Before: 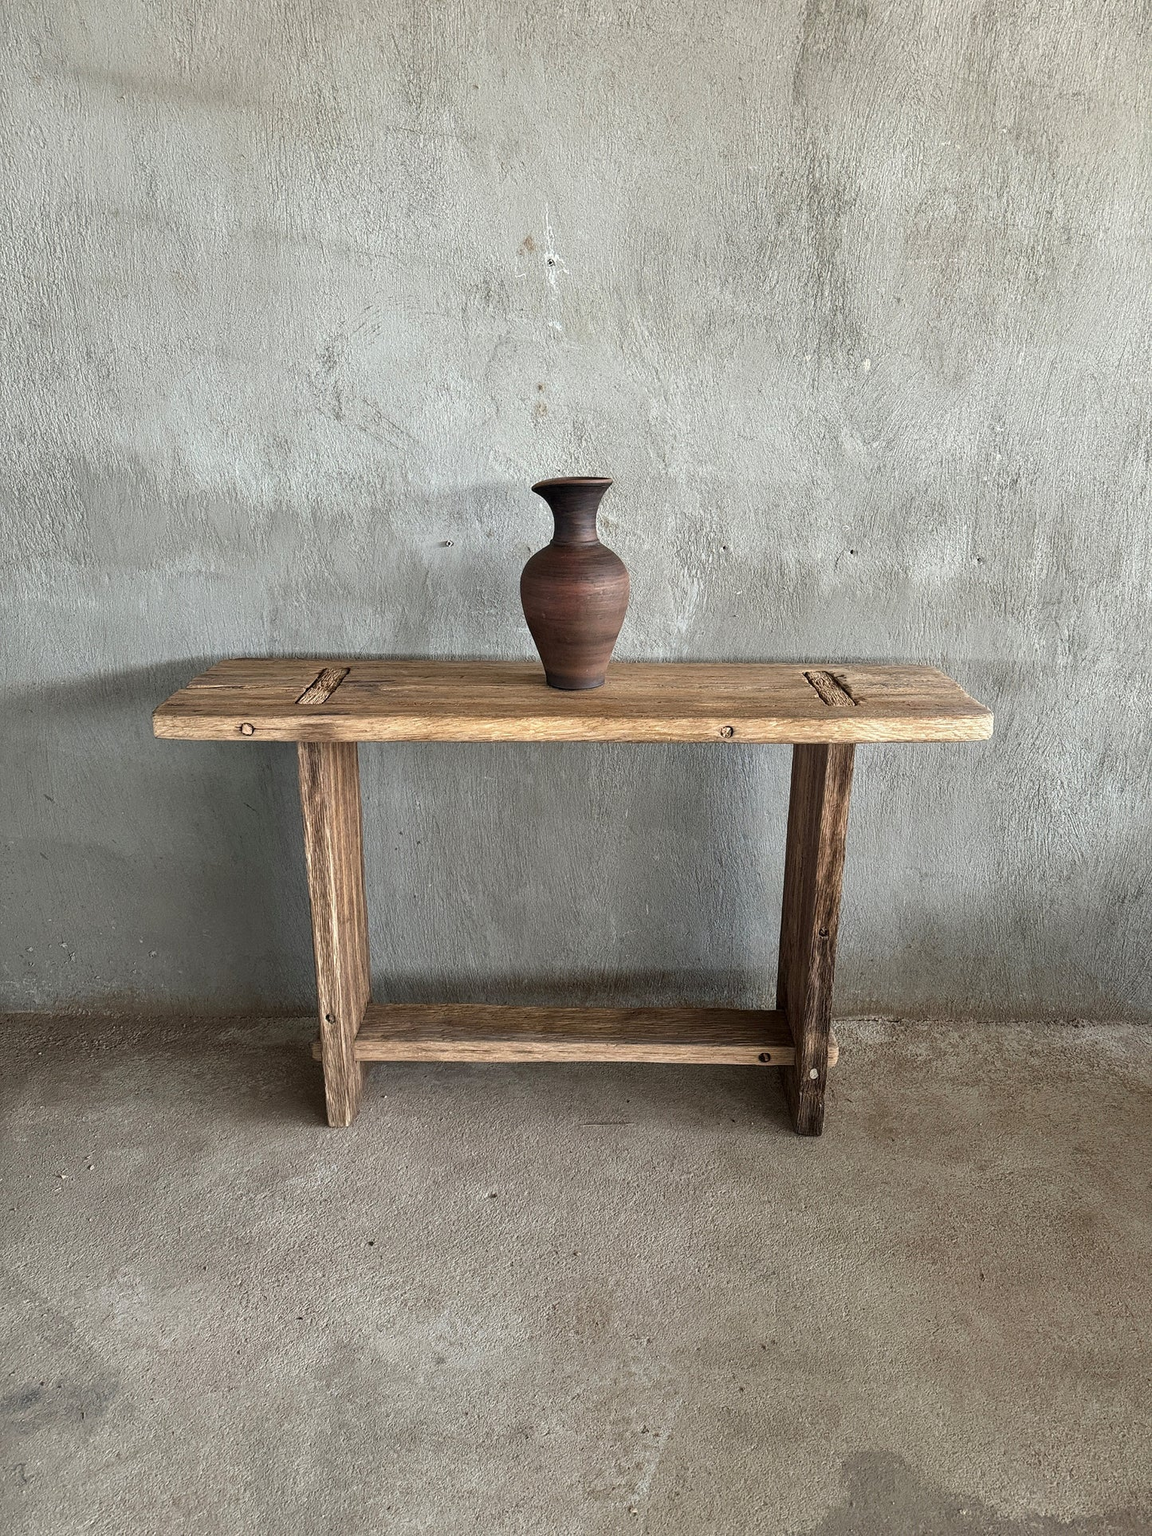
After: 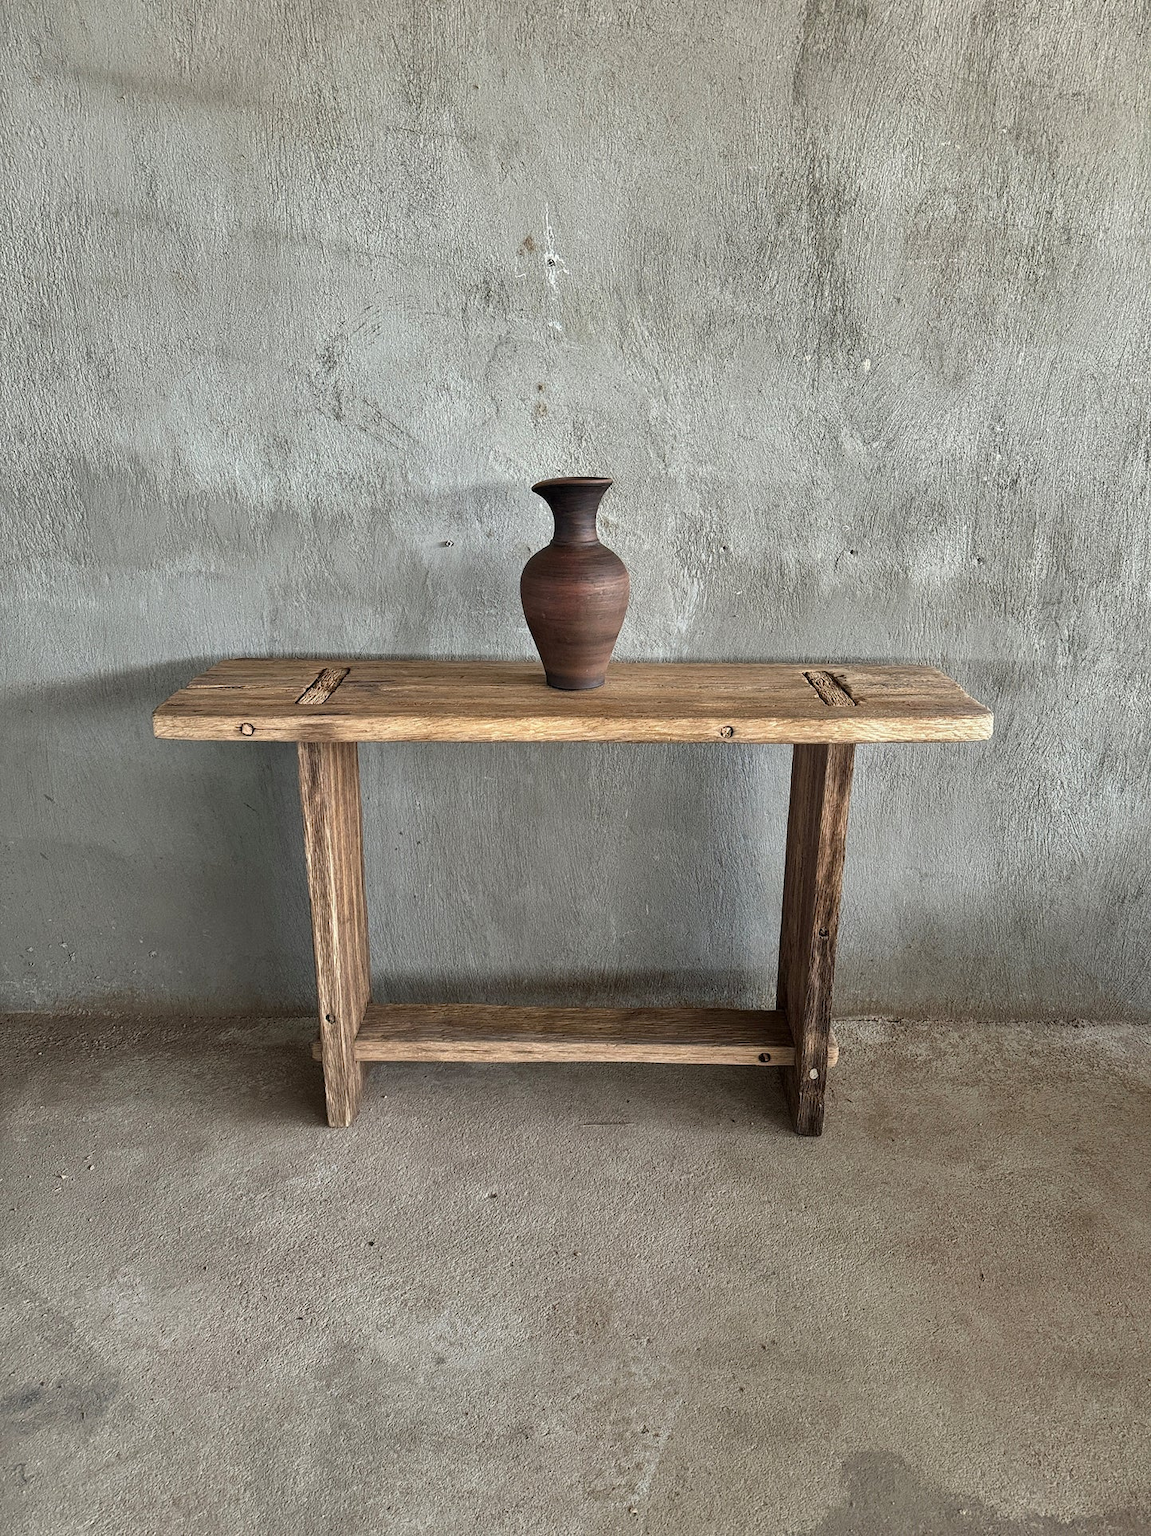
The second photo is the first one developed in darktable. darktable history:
shadows and highlights: shadows 40, highlights -54, highlights color adjustment 46%, low approximation 0.01, soften with gaussian
color correction: highlights a* -0.137, highlights b* 0.137
